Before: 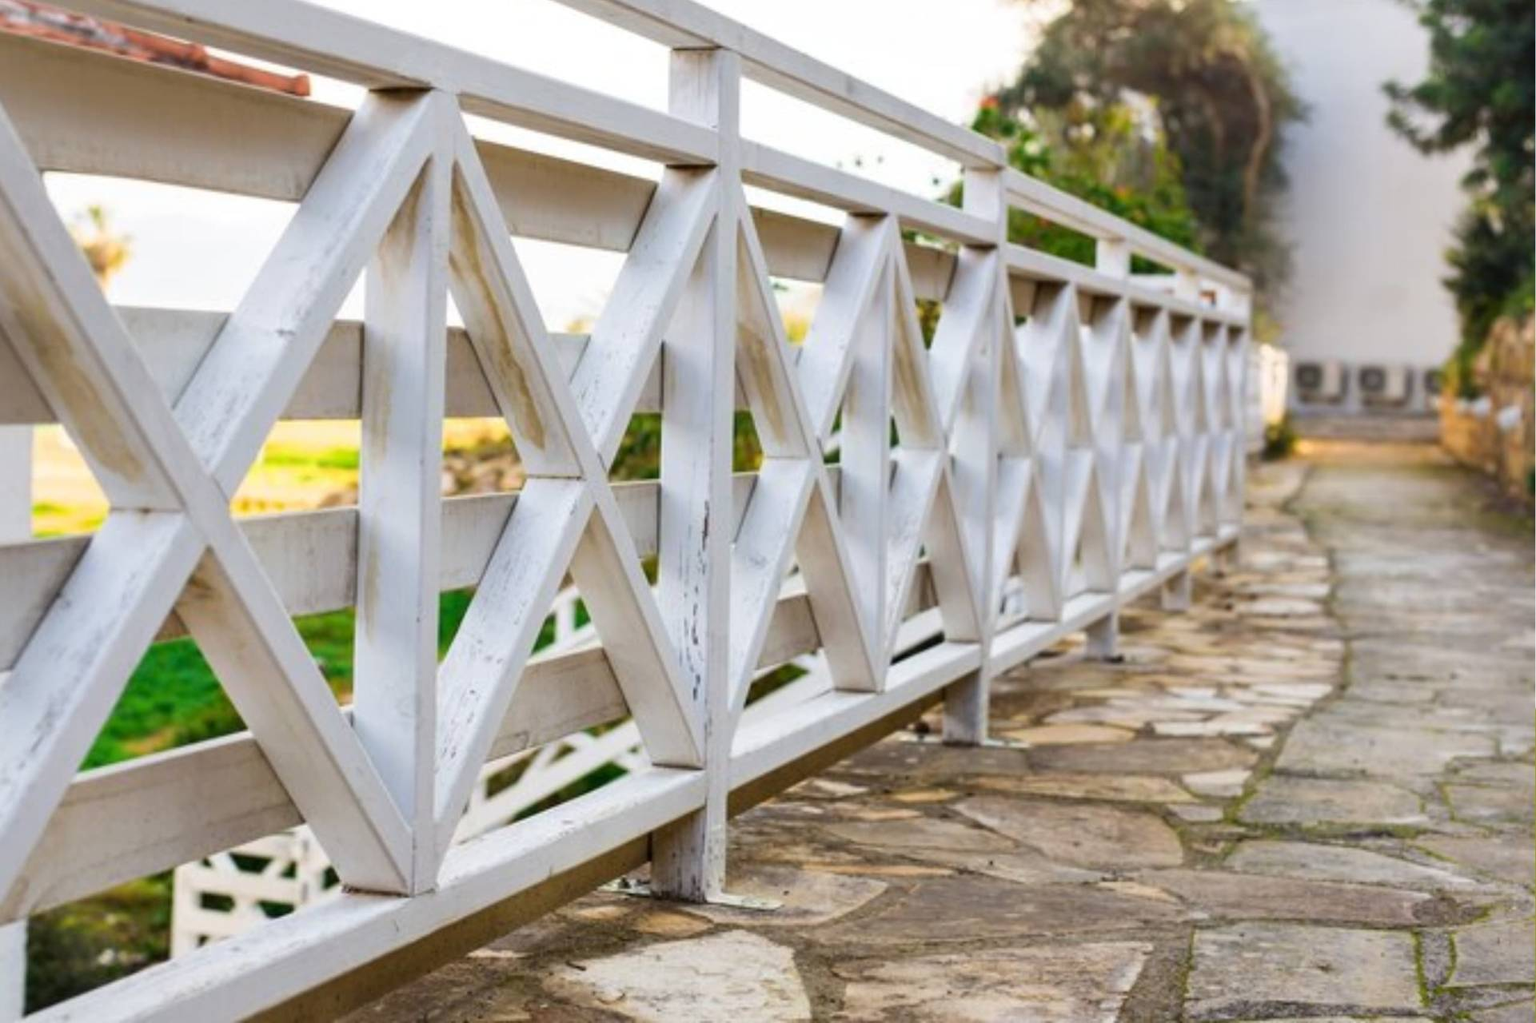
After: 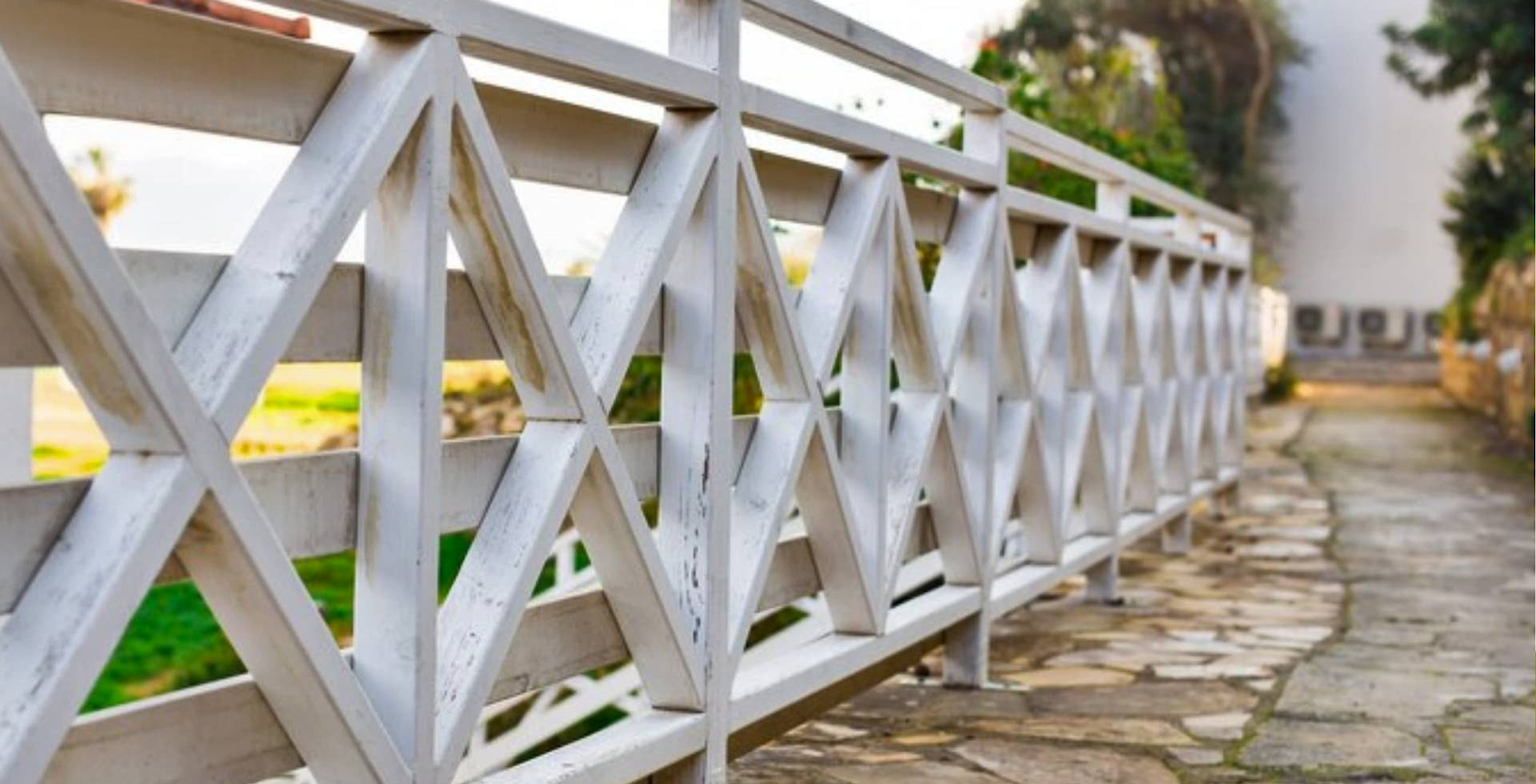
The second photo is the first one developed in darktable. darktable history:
crop: top 5.667%, bottom 17.637%
shadows and highlights: soften with gaussian
